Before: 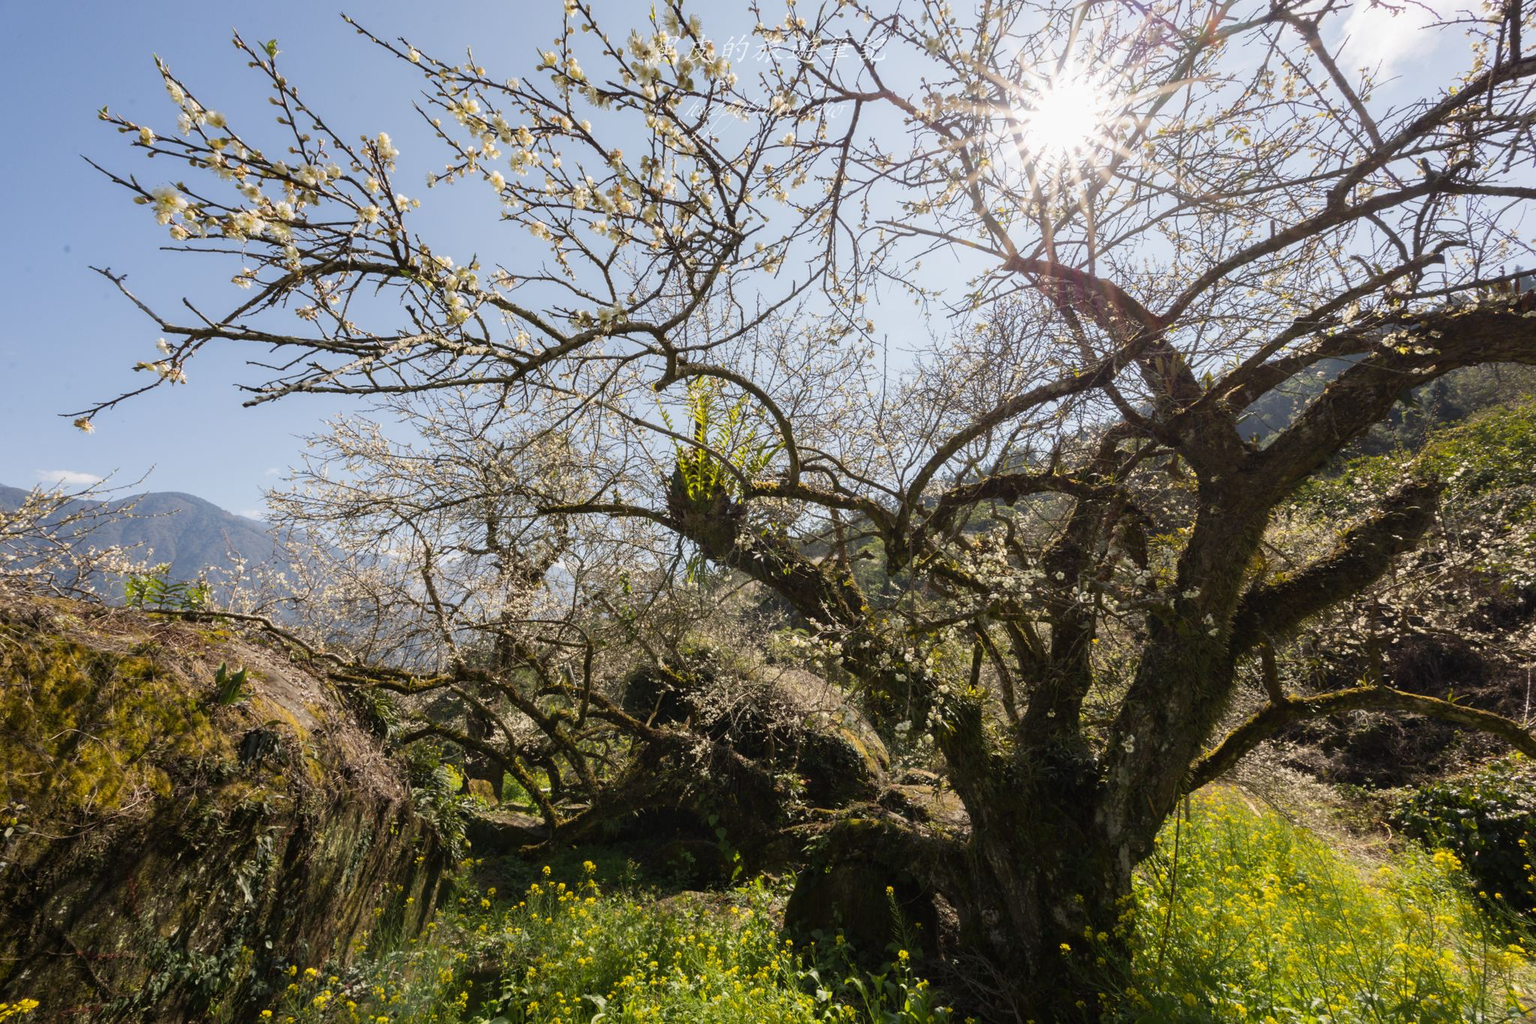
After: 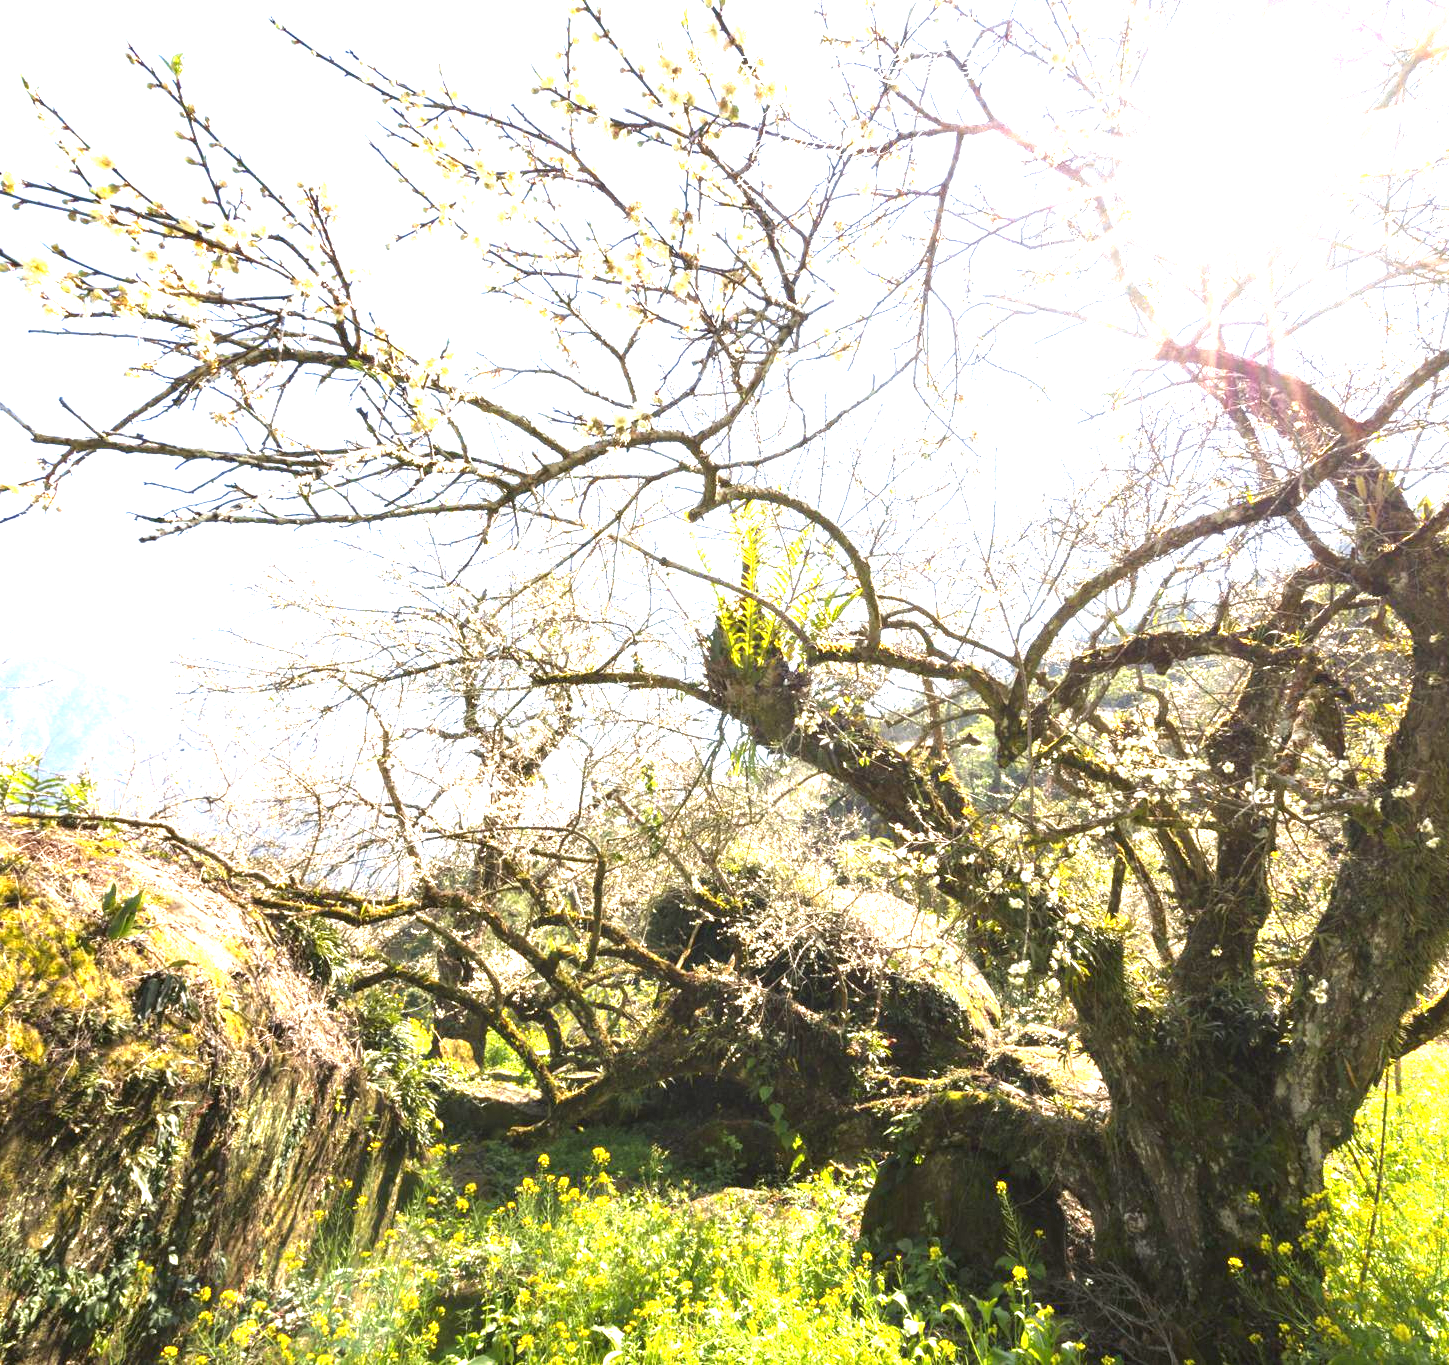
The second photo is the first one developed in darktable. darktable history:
crop and rotate: left 9.061%, right 20.142%
exposure: black level correction 0, exposure 2.327 EV, compensate exposure bias true, compensate highlight preservation false
